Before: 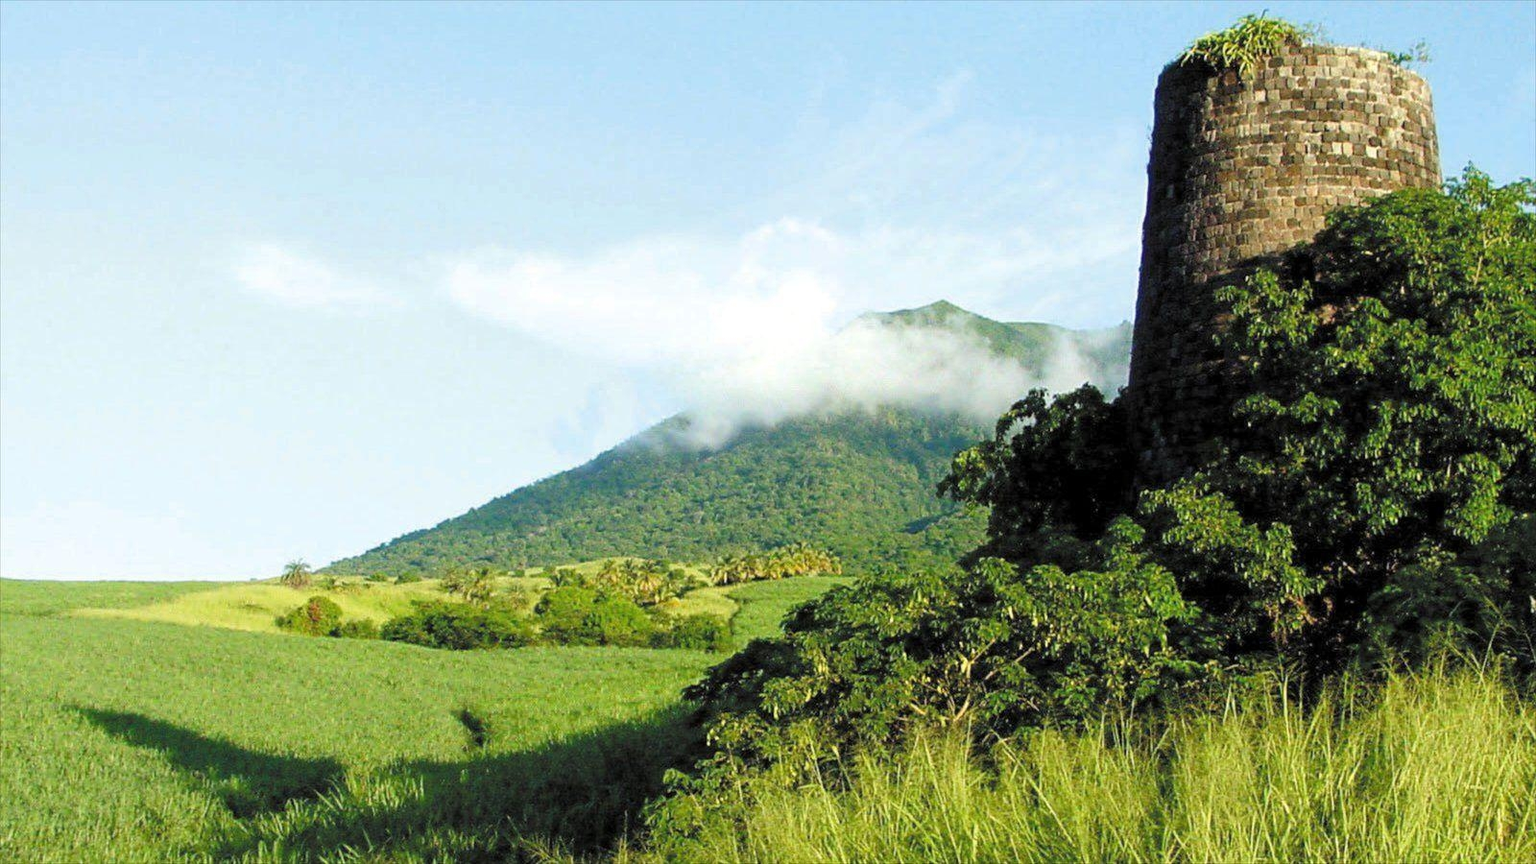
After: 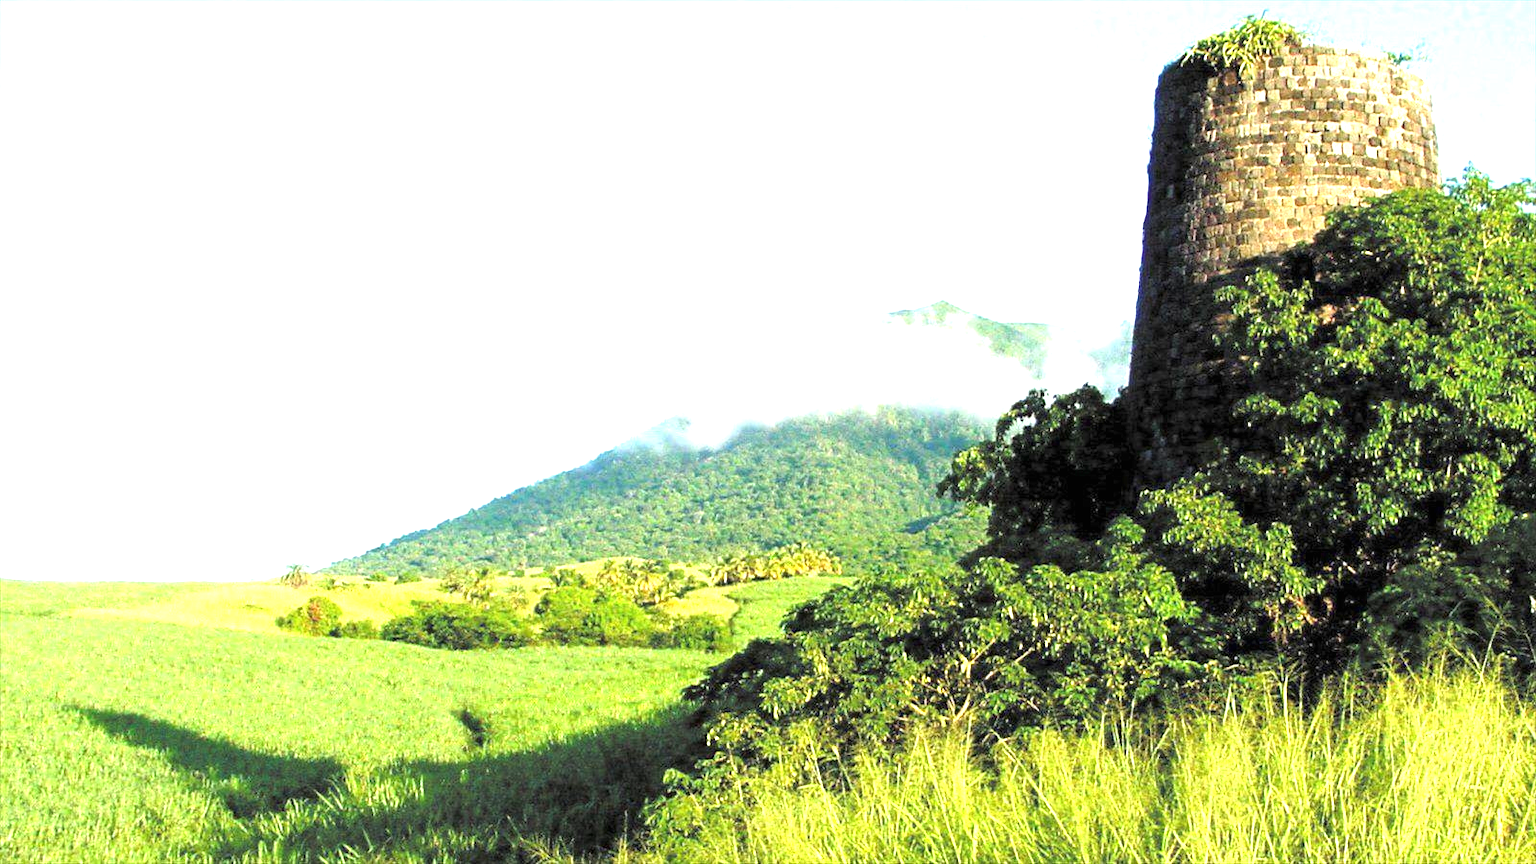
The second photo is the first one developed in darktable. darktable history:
exposure: black level correction 0, exposure 1.285 EV, compensate highlight preservation false
